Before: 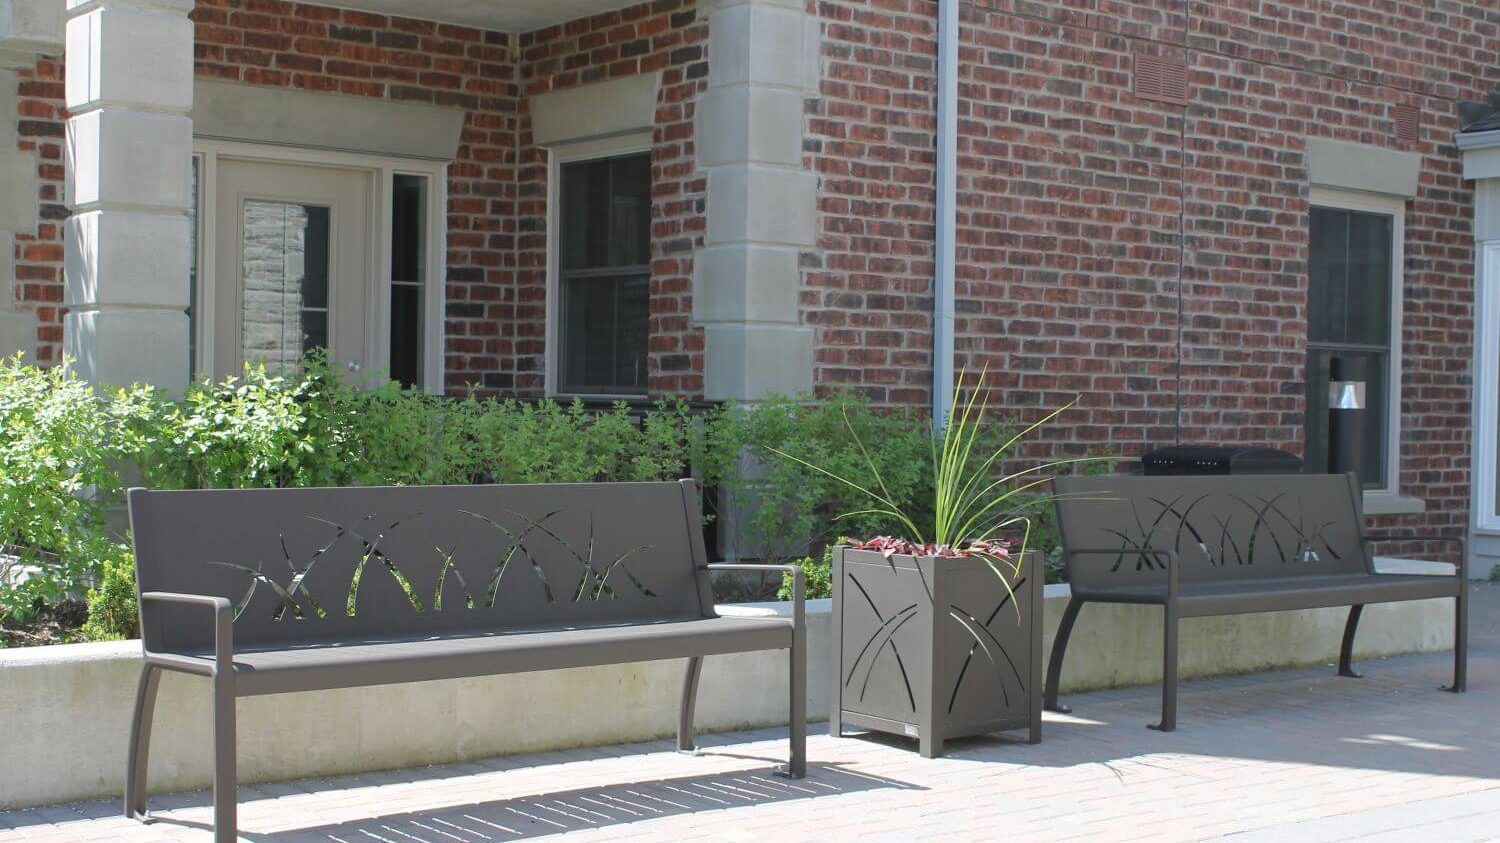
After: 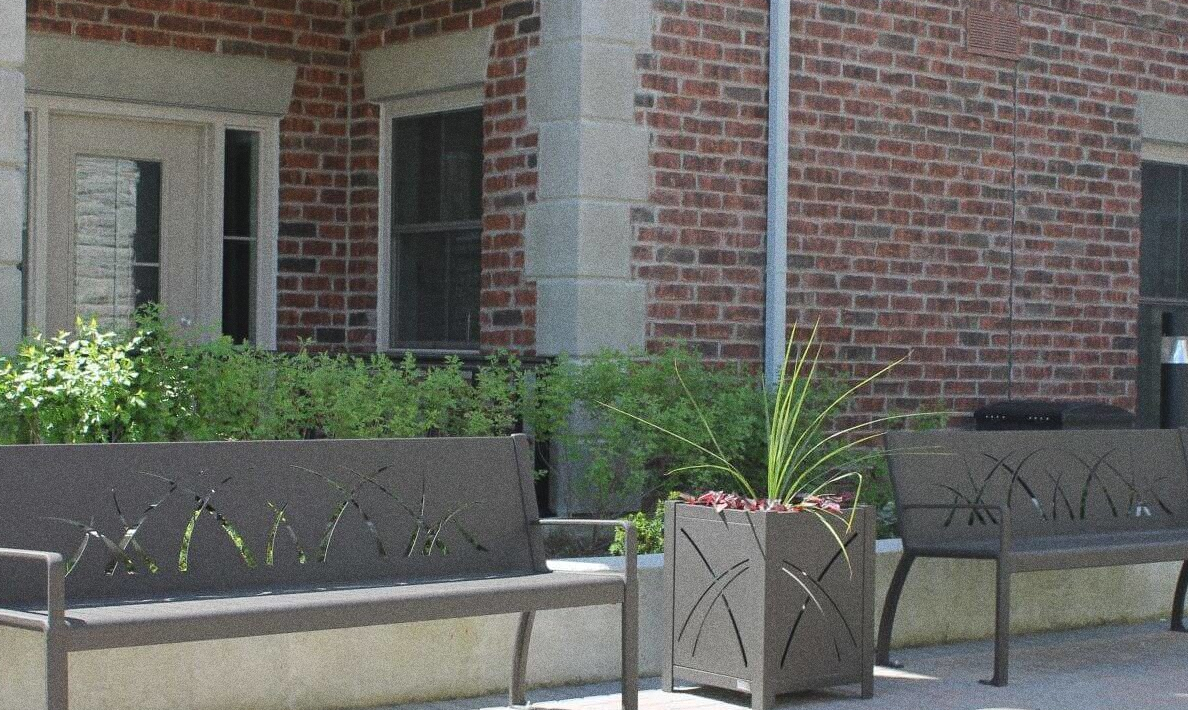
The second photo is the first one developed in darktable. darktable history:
grain: coarseness 0.09 ISO, strength 40%
crop: left 11.225%, top 5.381%, right 9.565%, bottom 10.314%
